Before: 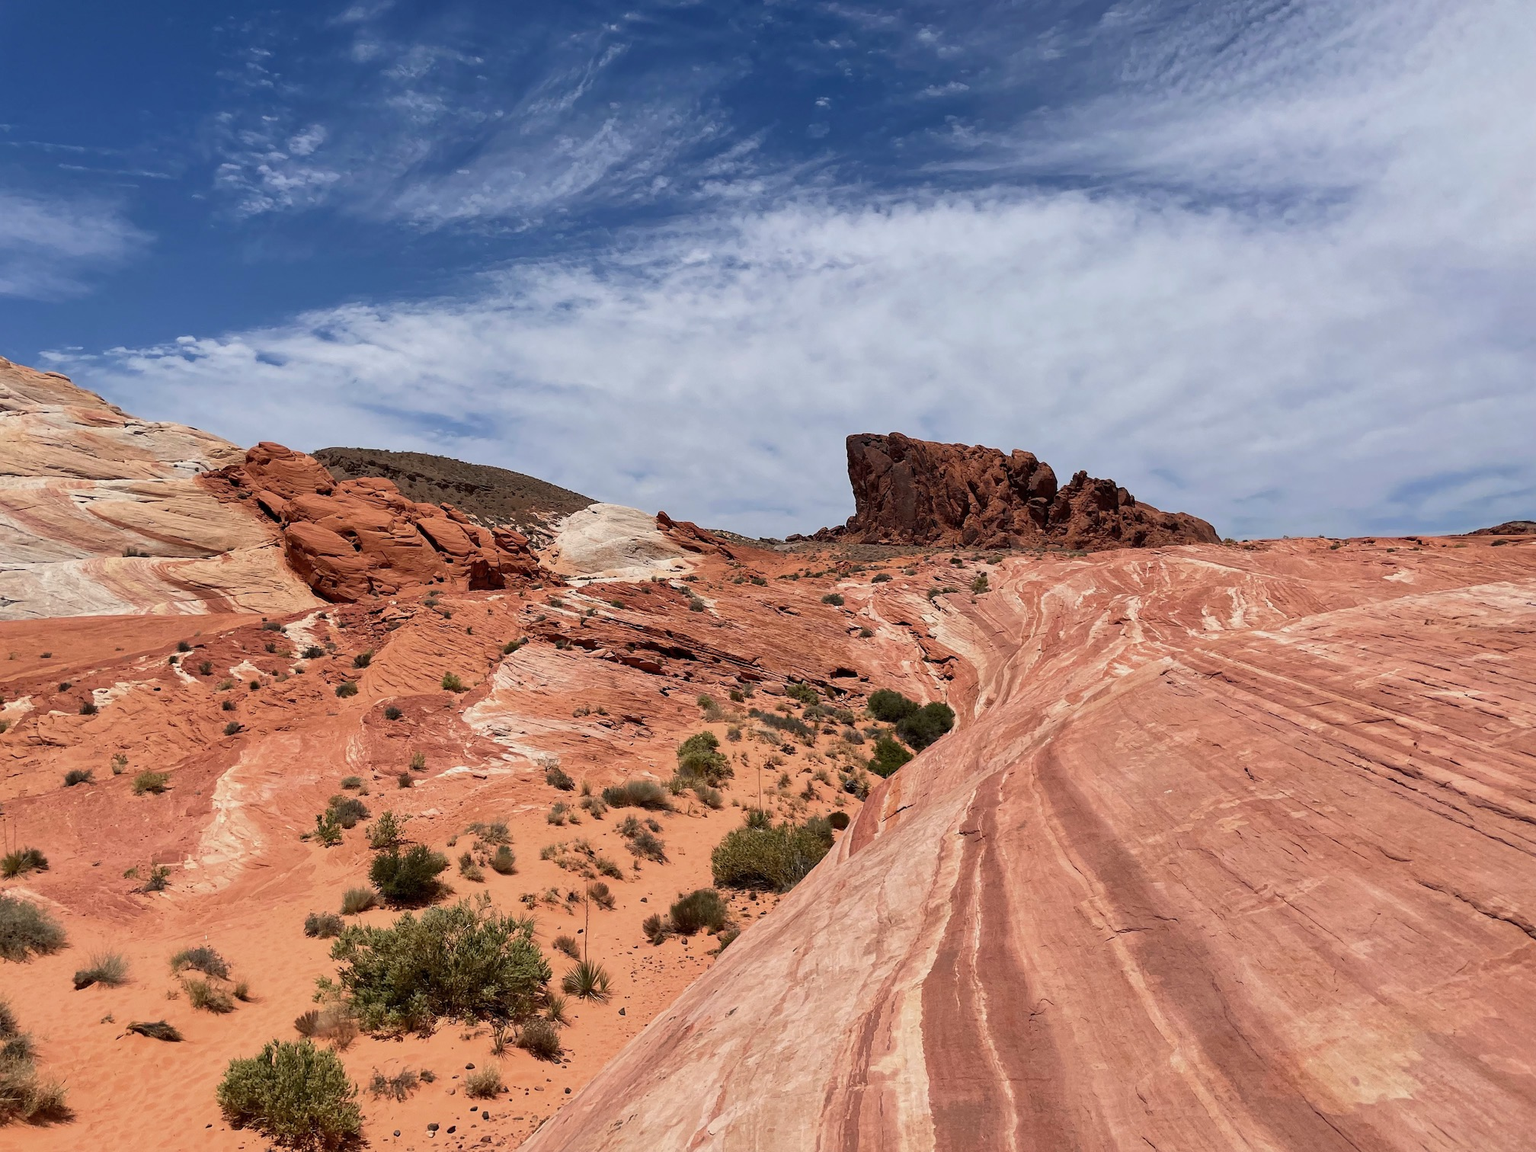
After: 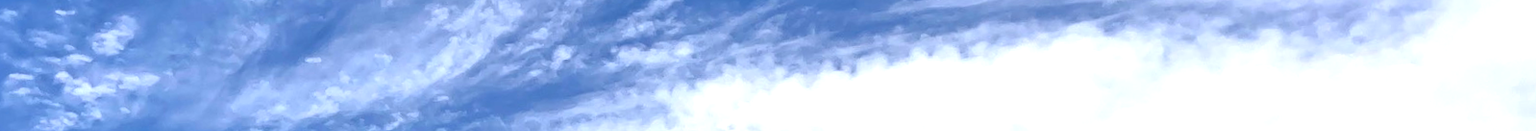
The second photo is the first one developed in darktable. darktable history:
tone equalizer: -7 EV 0.15 EV, -6 EV 0.6 EV, -5 EV 1.15 EV, -4 EV 1.33 EV, -3 EV 1.15 EV, -2 EV 0.6 EV, -1 EV 0.15 EV, mask exposure compensation -0.5 EV
exposure: black level correction 0, exposure 1.2 EV, compensate highlight preservation false
rotate and perspective: rotation -4.57°, crop left 0.054, crop right 0.944, crop top 0.087, crop bottom 0.914
crop and rotate: left 9.644%, top 9.491%, right 6.021%, bottom 80.509%
local contrast: mode bilateral grid, contrast 20, coarseness 50, detail 132%, midtone range 0.2
